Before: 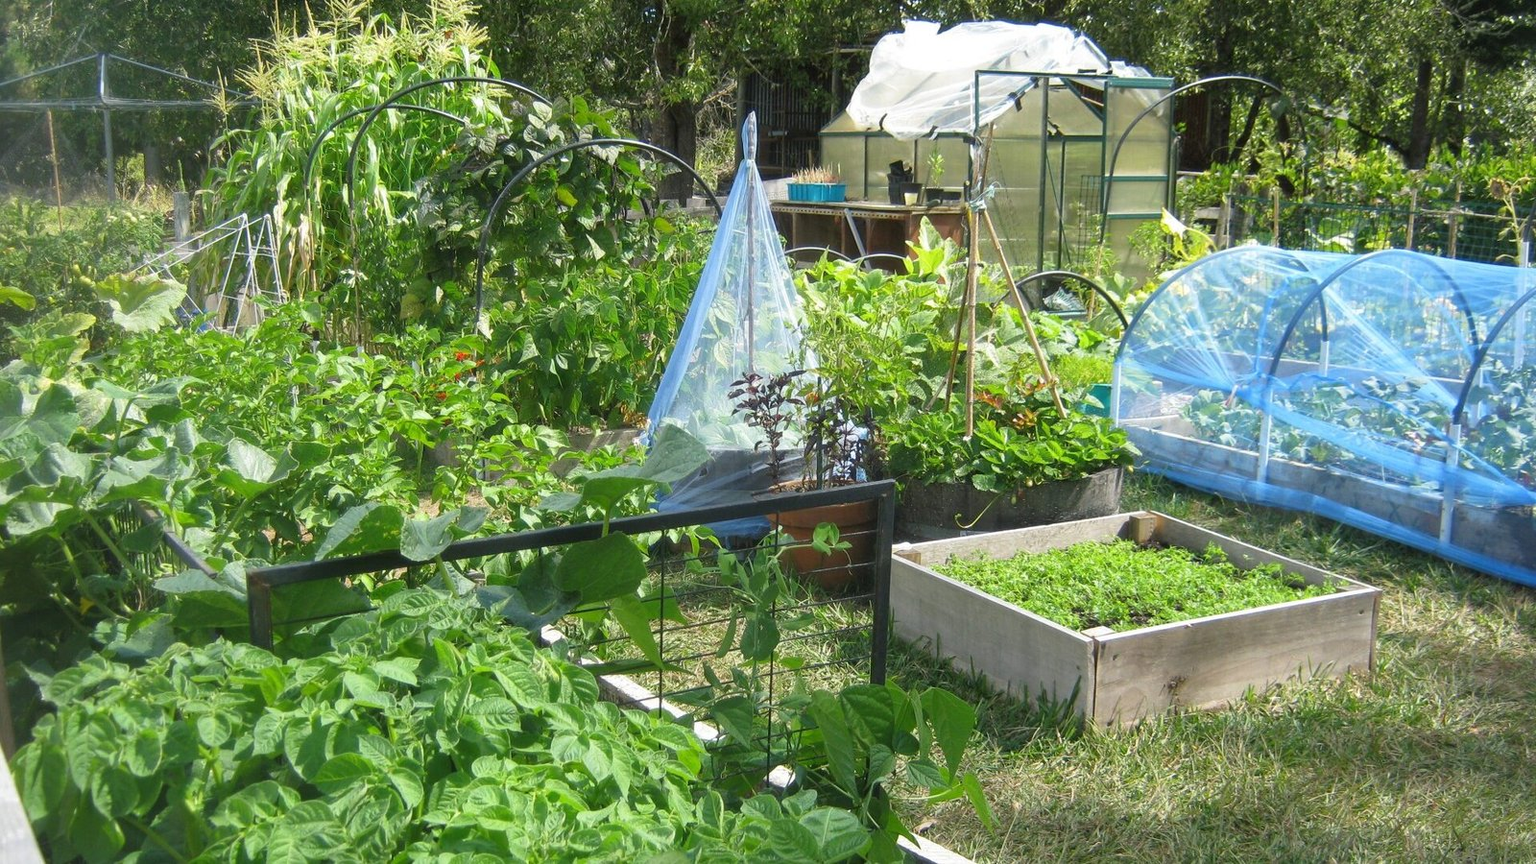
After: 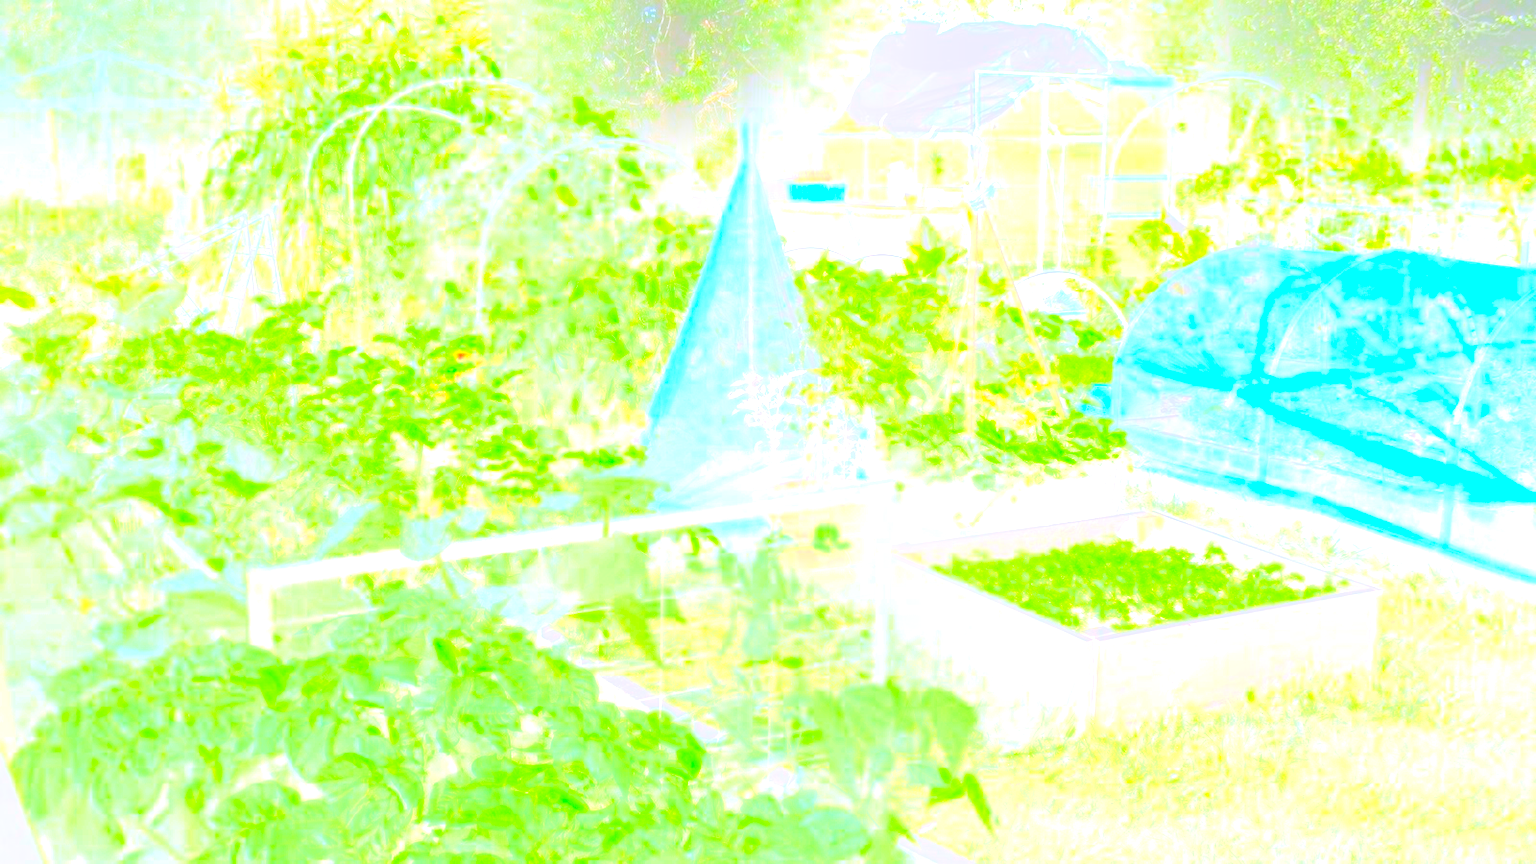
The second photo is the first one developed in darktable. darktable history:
bloom: size 25%, threshold 5%, strength 90%
white balance: red 1.004, blue 1.096
contrast brightness saturation: contrast 0.26, brightness 0.02, saturation 0.87
exposure: black level correction 0, exposure 0.7 EV, compensate exposure bias true, compensate highlight preservation false
